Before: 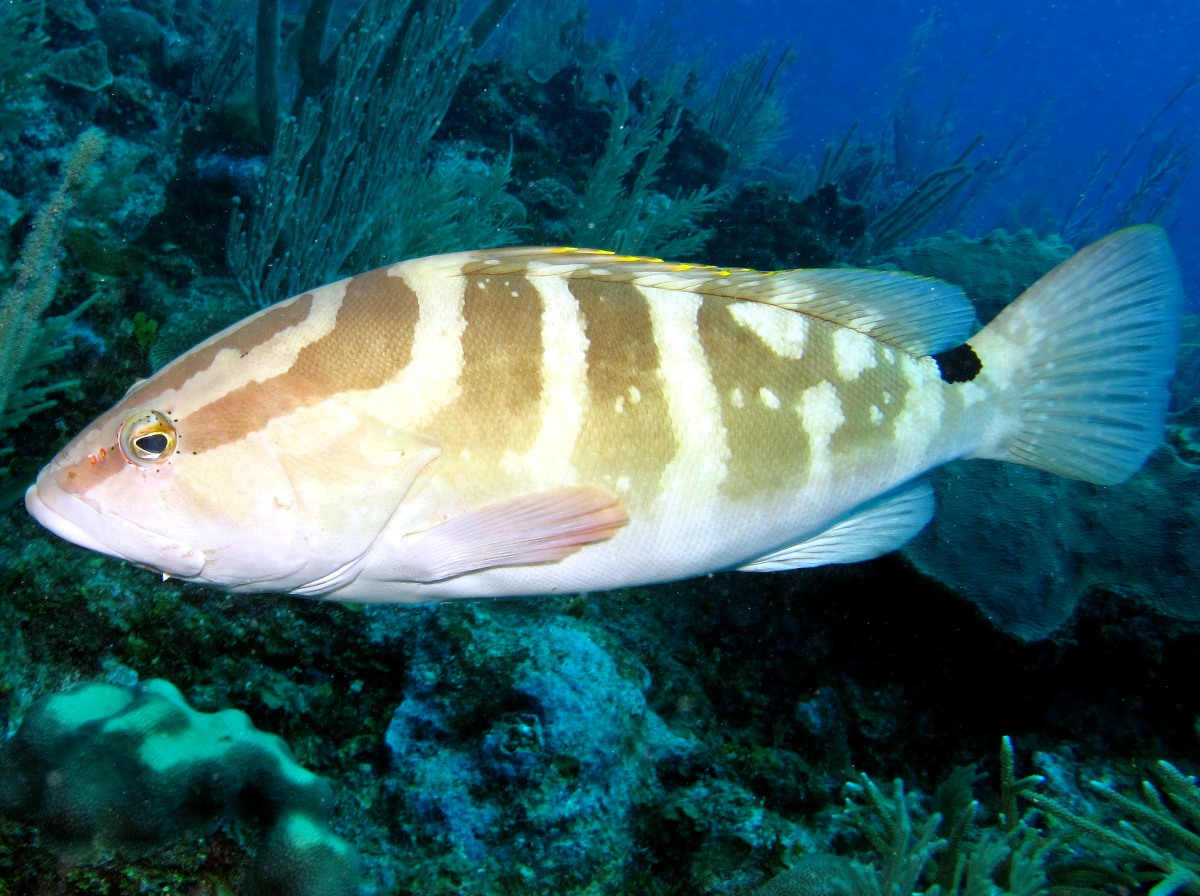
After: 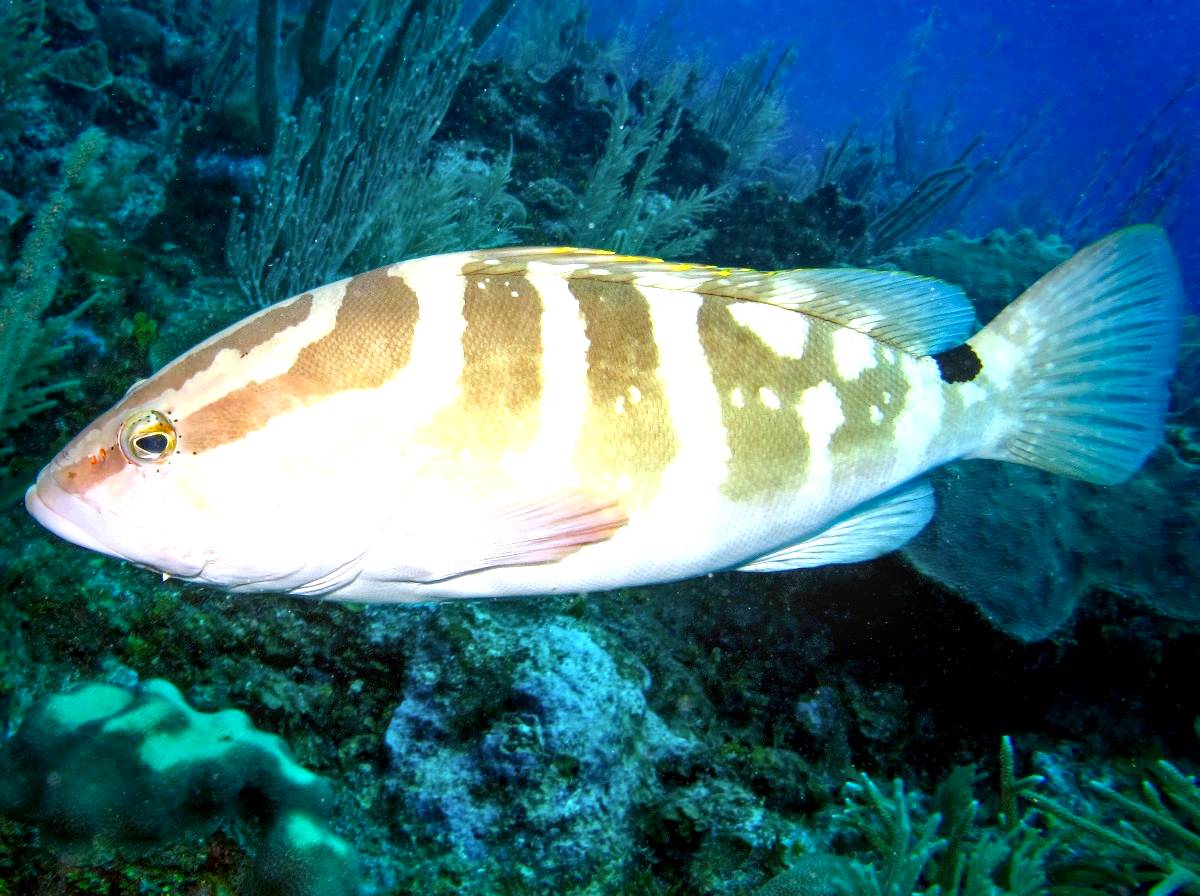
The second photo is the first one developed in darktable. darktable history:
vignetting: fall-off start 64.85%, saturation 0.373, width/height ratio 0.88
tone equalizer: -8 EV 0.244 EV, -7 EV 0.424 EV, -6 EV 0.387 EV, -5 EV 0.238 EV, -3 EV -0.259 EV, -2 EV -0.434 EV, -1 EV -0.393 EV, +0 EV -0.23 EV
exposure: exposure 0.948 EV, compensate exposure bias true, compensate highlight preservation false
local contrast: detail 130%
